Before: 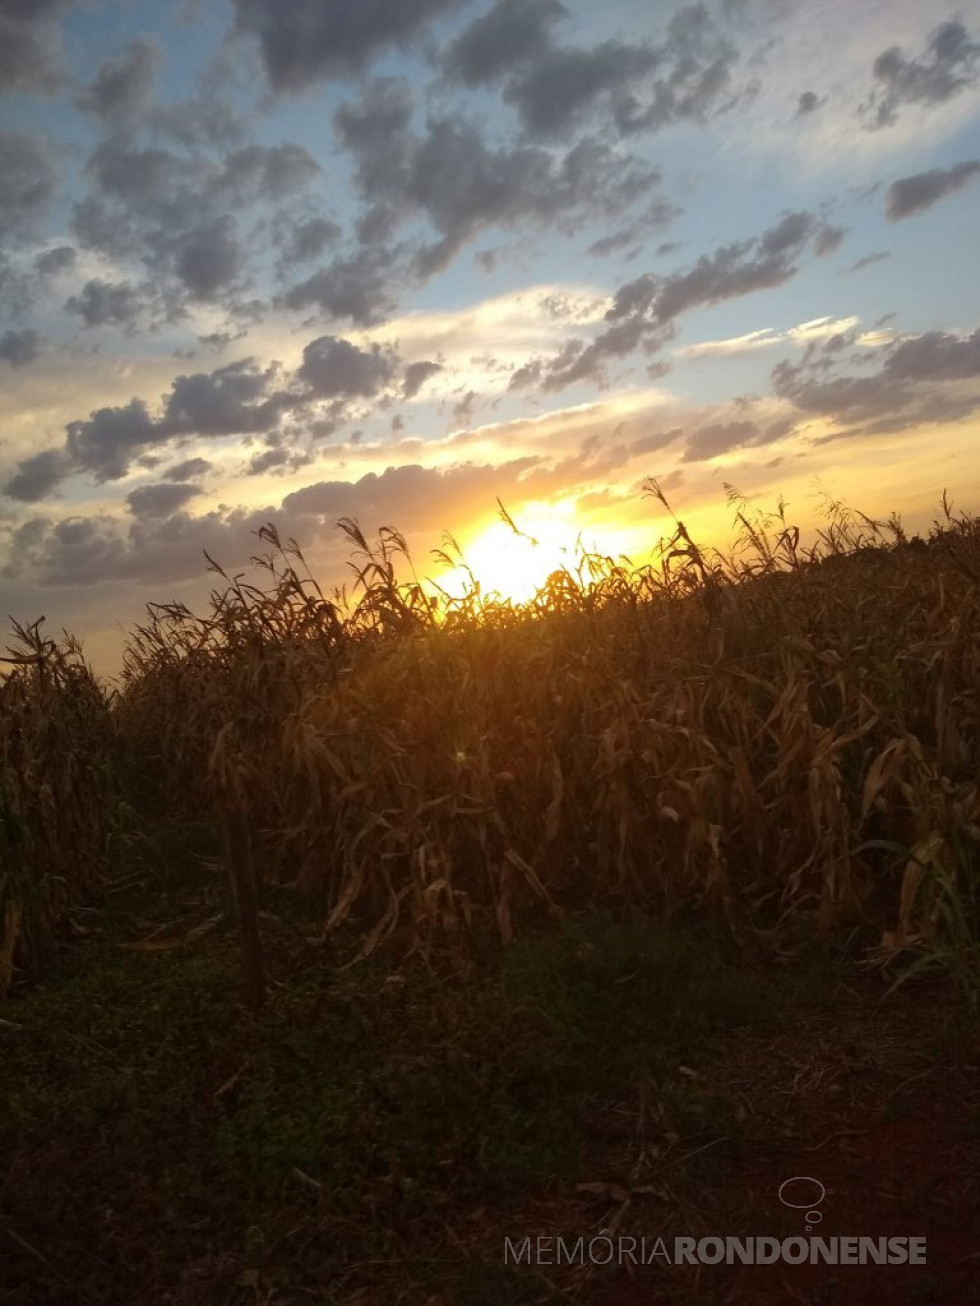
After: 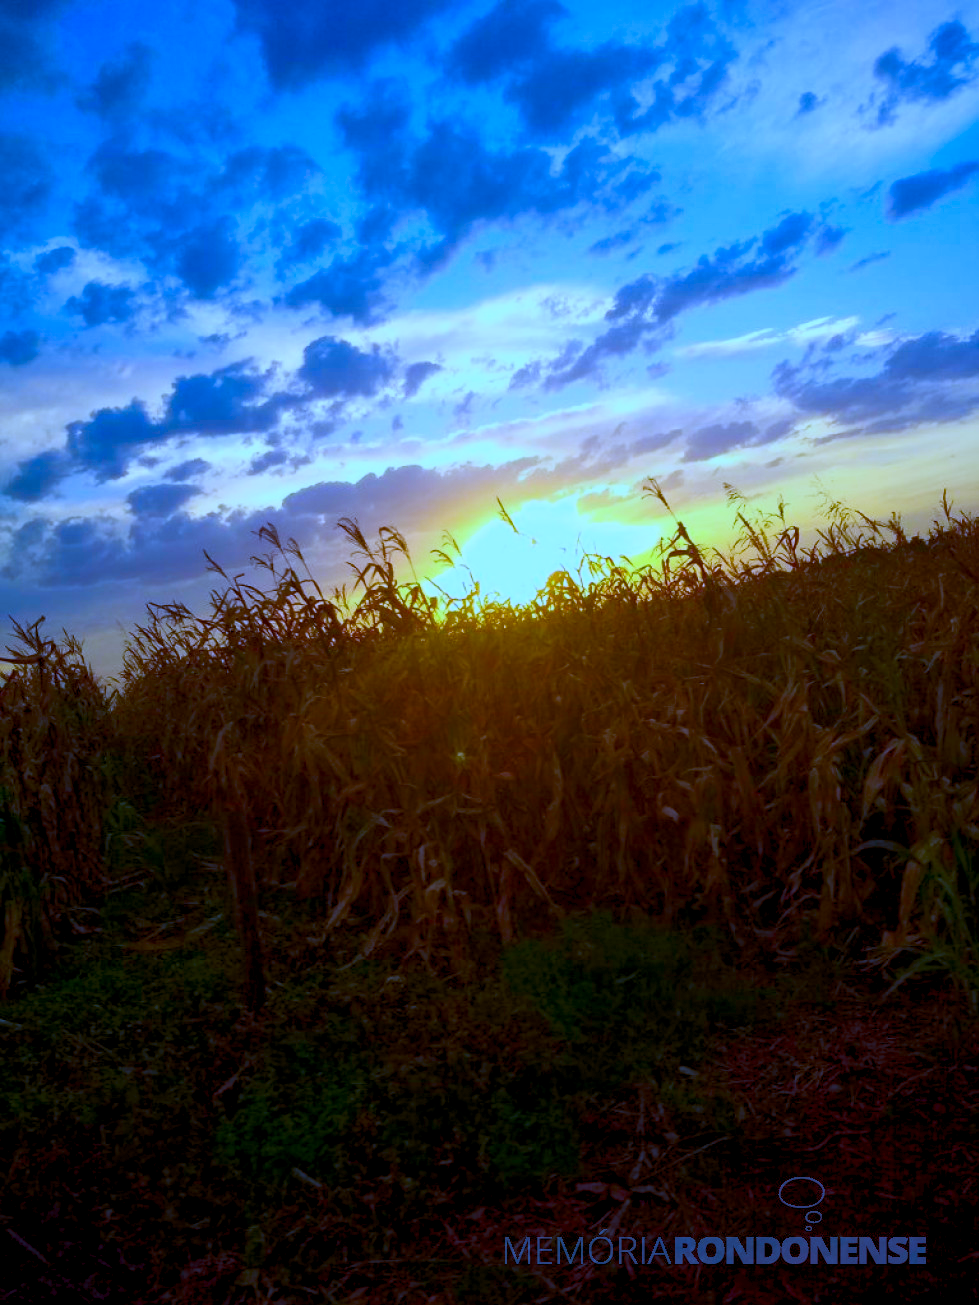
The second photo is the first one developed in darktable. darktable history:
white balance: red 0.766, blue 1.537
color balance rgb: global offset › luminance -0.5%, perceptual saturation grading › highlights -17.77%, perceptual saturation grading › mid-tones 33.1%, perceptual saturation grading › shadows 50.52%, perceptual brilliance grading › highlights 10.8%, perceptual brilliance grading › shadows -10.8%, global vibrance 24.22%, contrast -25%
contrast brightness saturation: contrast 0.16, saturation 0.32
